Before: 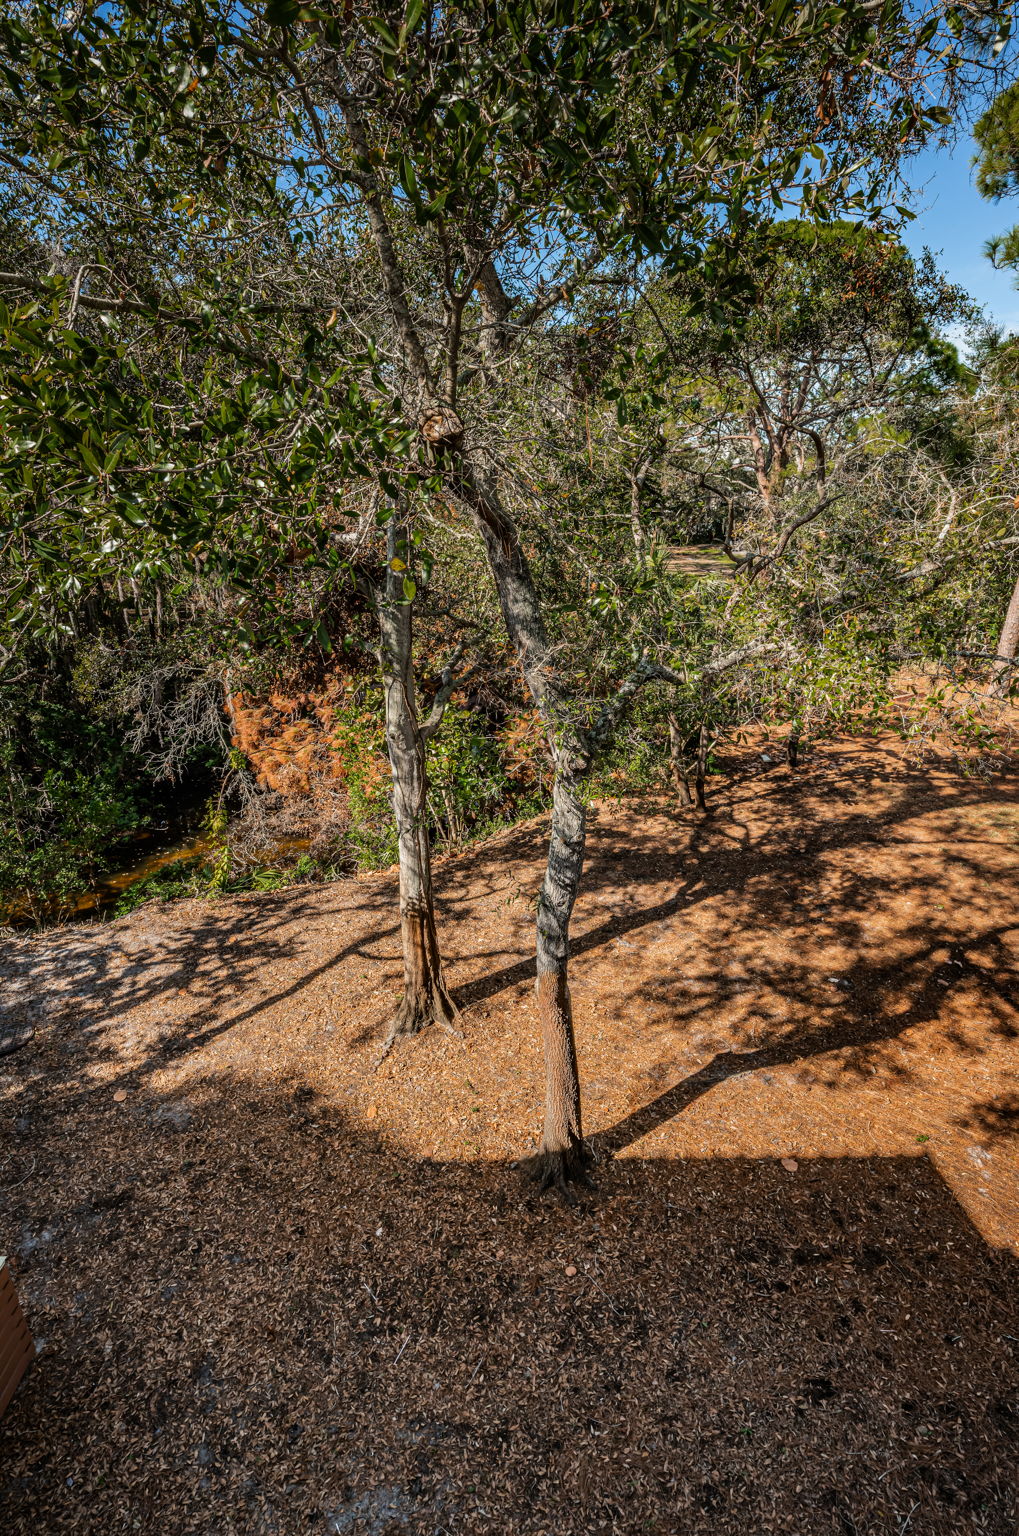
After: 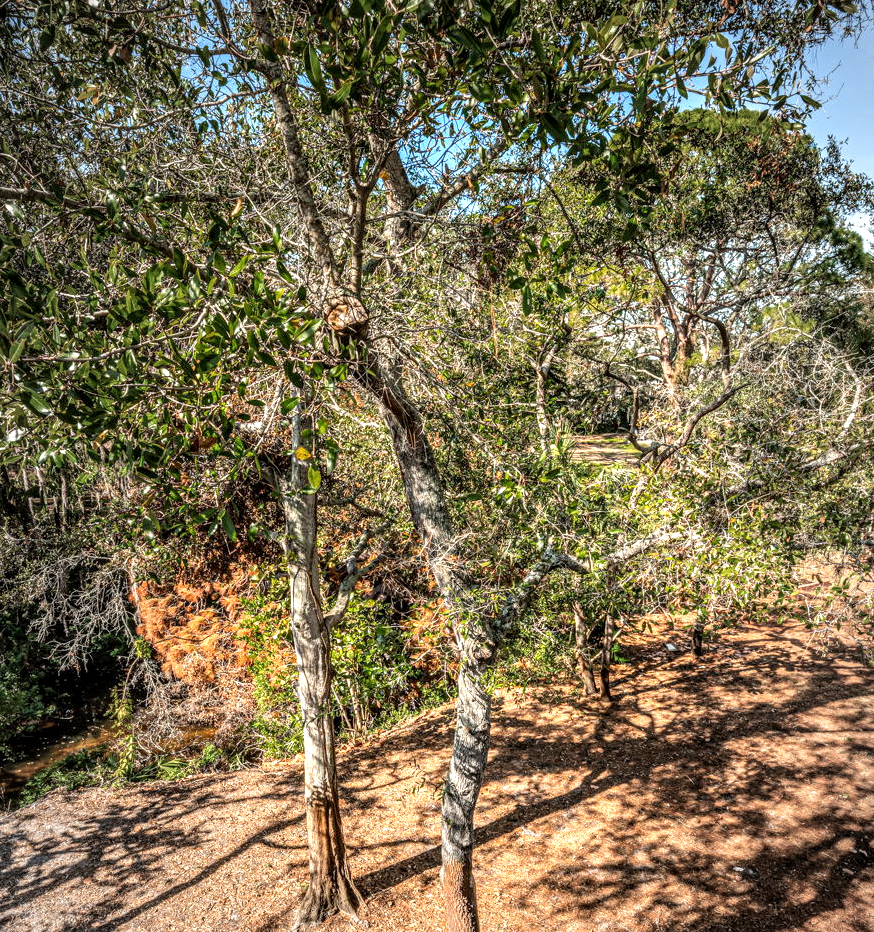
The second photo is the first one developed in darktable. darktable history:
local contrast: on, module defaults
crop and rotate: left 9.346%, top 7.243%, right 4.824%, bottom 32.036%
vignetting: fall-off start 72.68%, fall-off radius 107.58%, width/height ratio 0.725
exposure: black level correction 0.001, exposure 1.054 EV, compensate highlight preservation false
